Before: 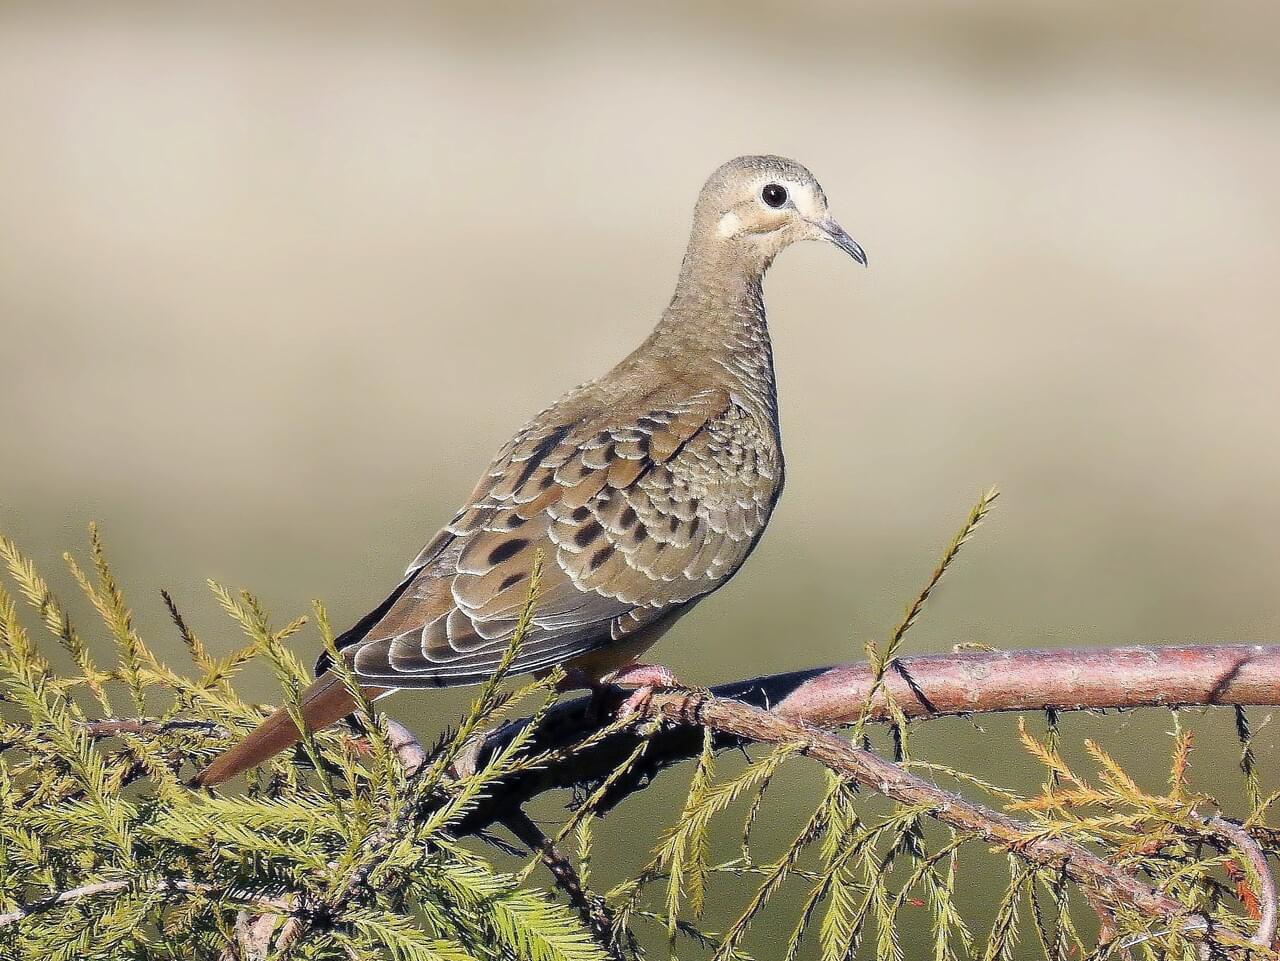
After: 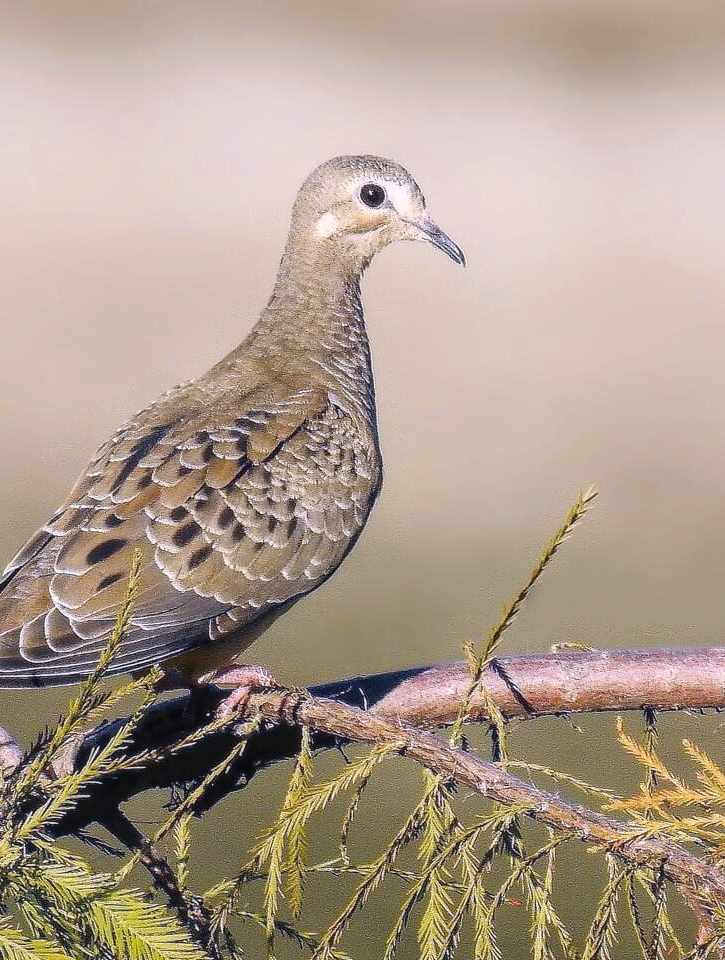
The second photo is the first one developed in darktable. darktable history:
local contrast: detail 110%
white balance: red 1.05, blue 1.072
color contrast: green-magenta contrast 0.8, blue-yellow contrast 1.1, unbound 0
crop: left 31.458%, top 0%, right 11.876%
